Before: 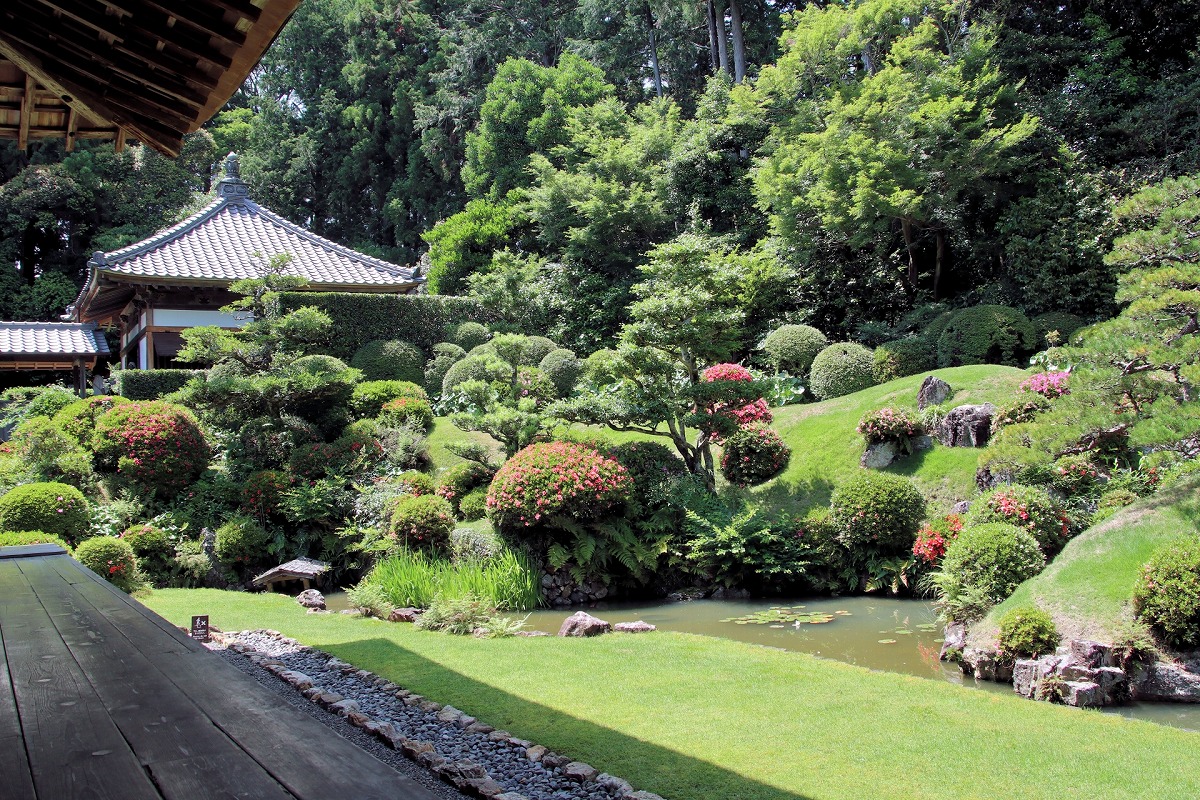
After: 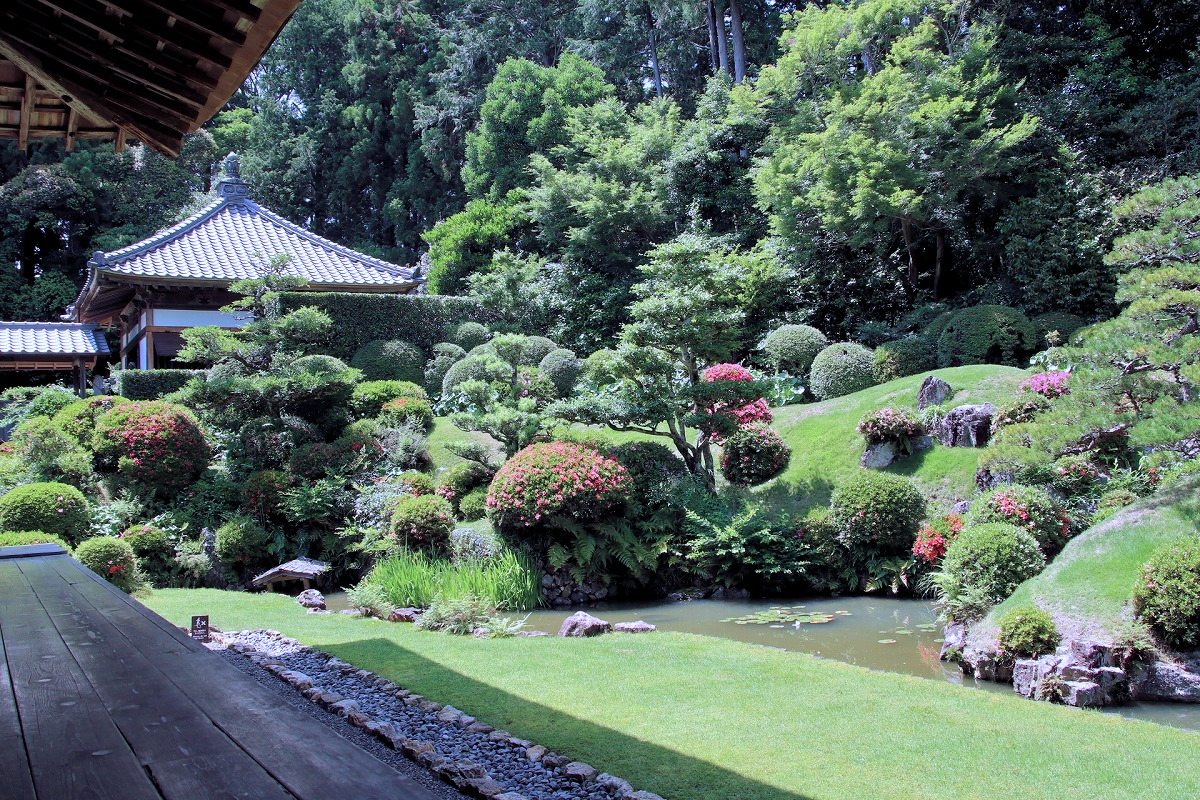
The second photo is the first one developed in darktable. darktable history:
color calibration: illuminant as shot in camera, x 0.379, y 0.395, temperature 4138.94 K
